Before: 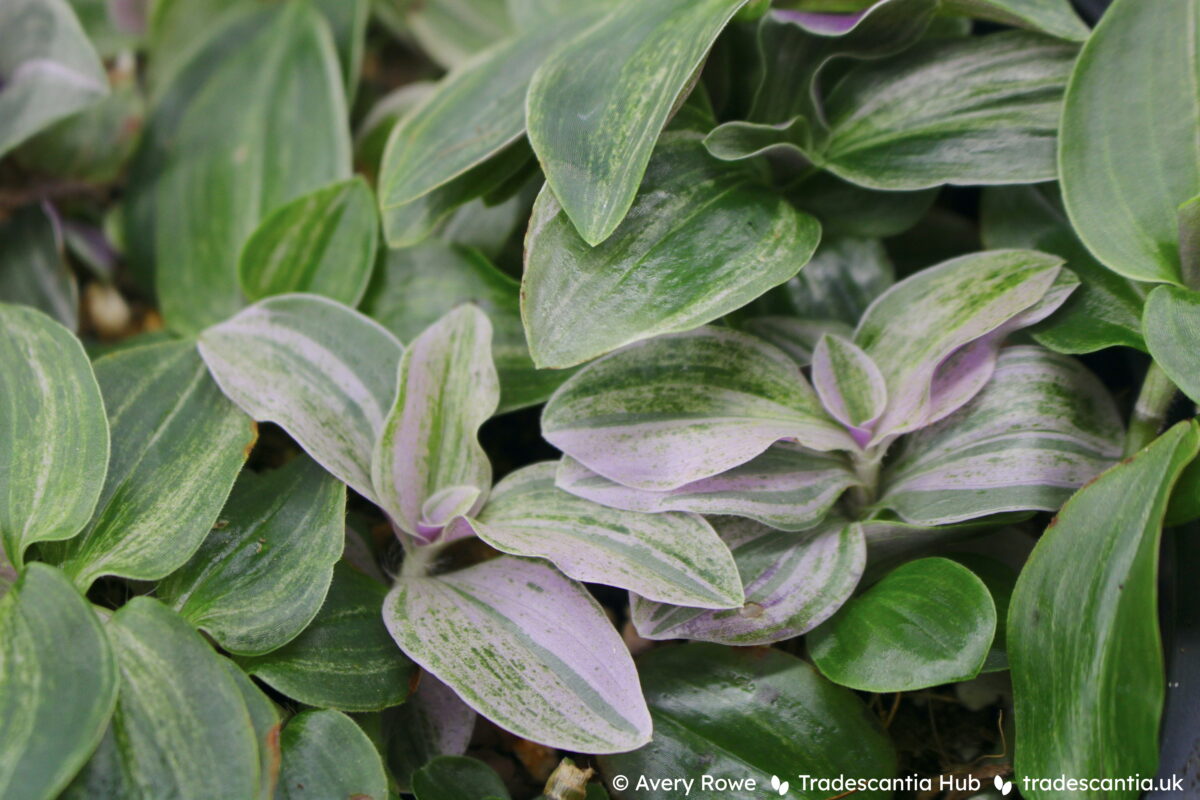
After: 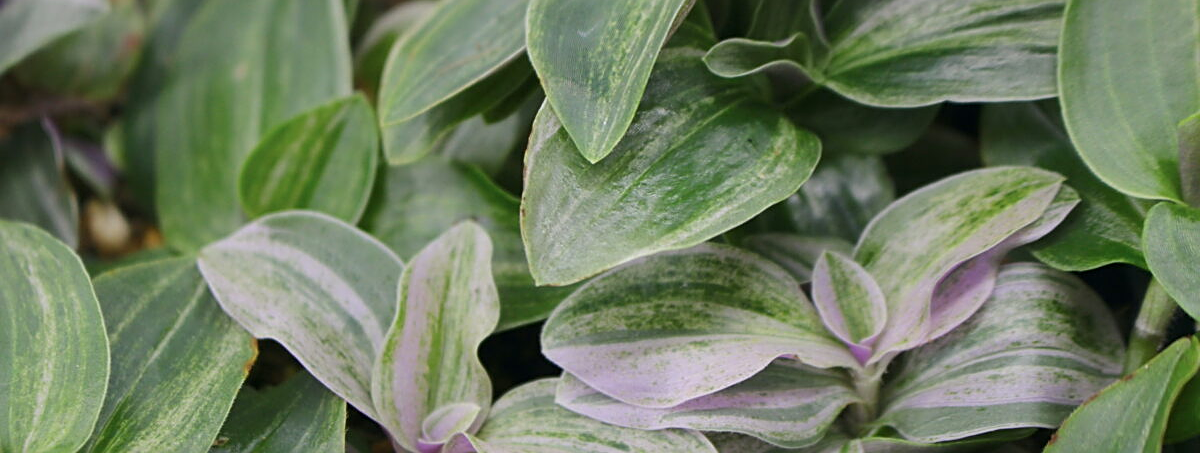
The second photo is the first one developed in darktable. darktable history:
sharpen: on, module defaults
crop and rotate: top 10.421%, bottom 32.901%
